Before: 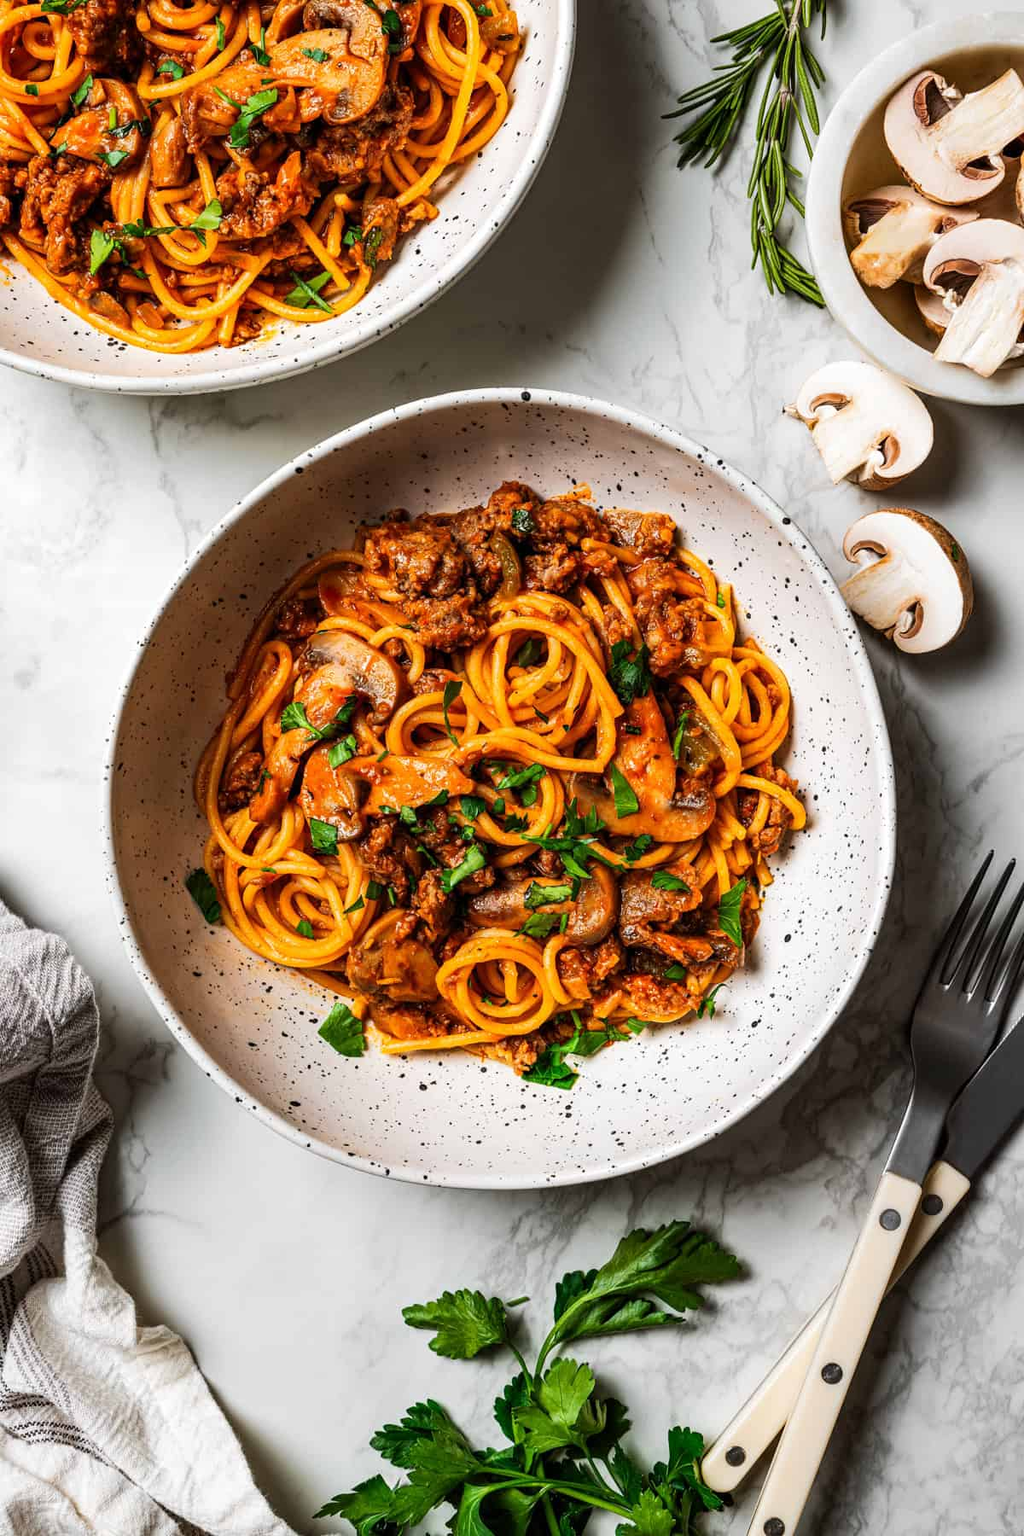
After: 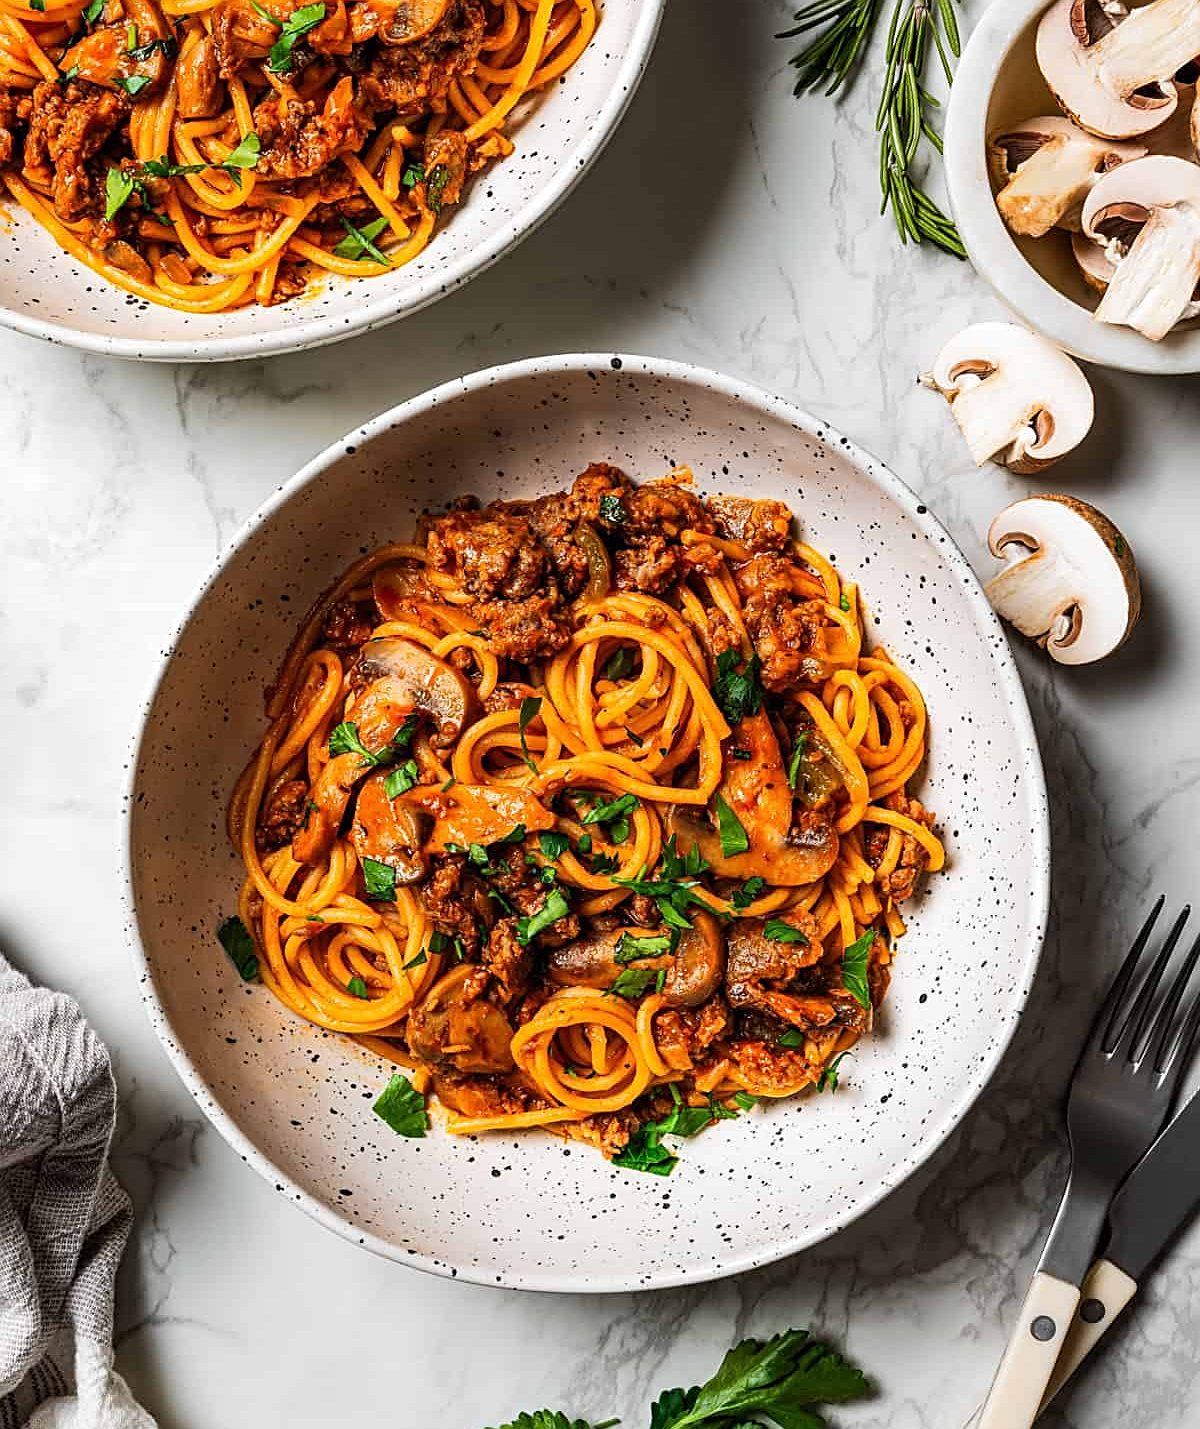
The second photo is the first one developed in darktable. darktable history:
crop and rotate: top 5.663%, bottom 14.923%
sharpen: on, module defaults
